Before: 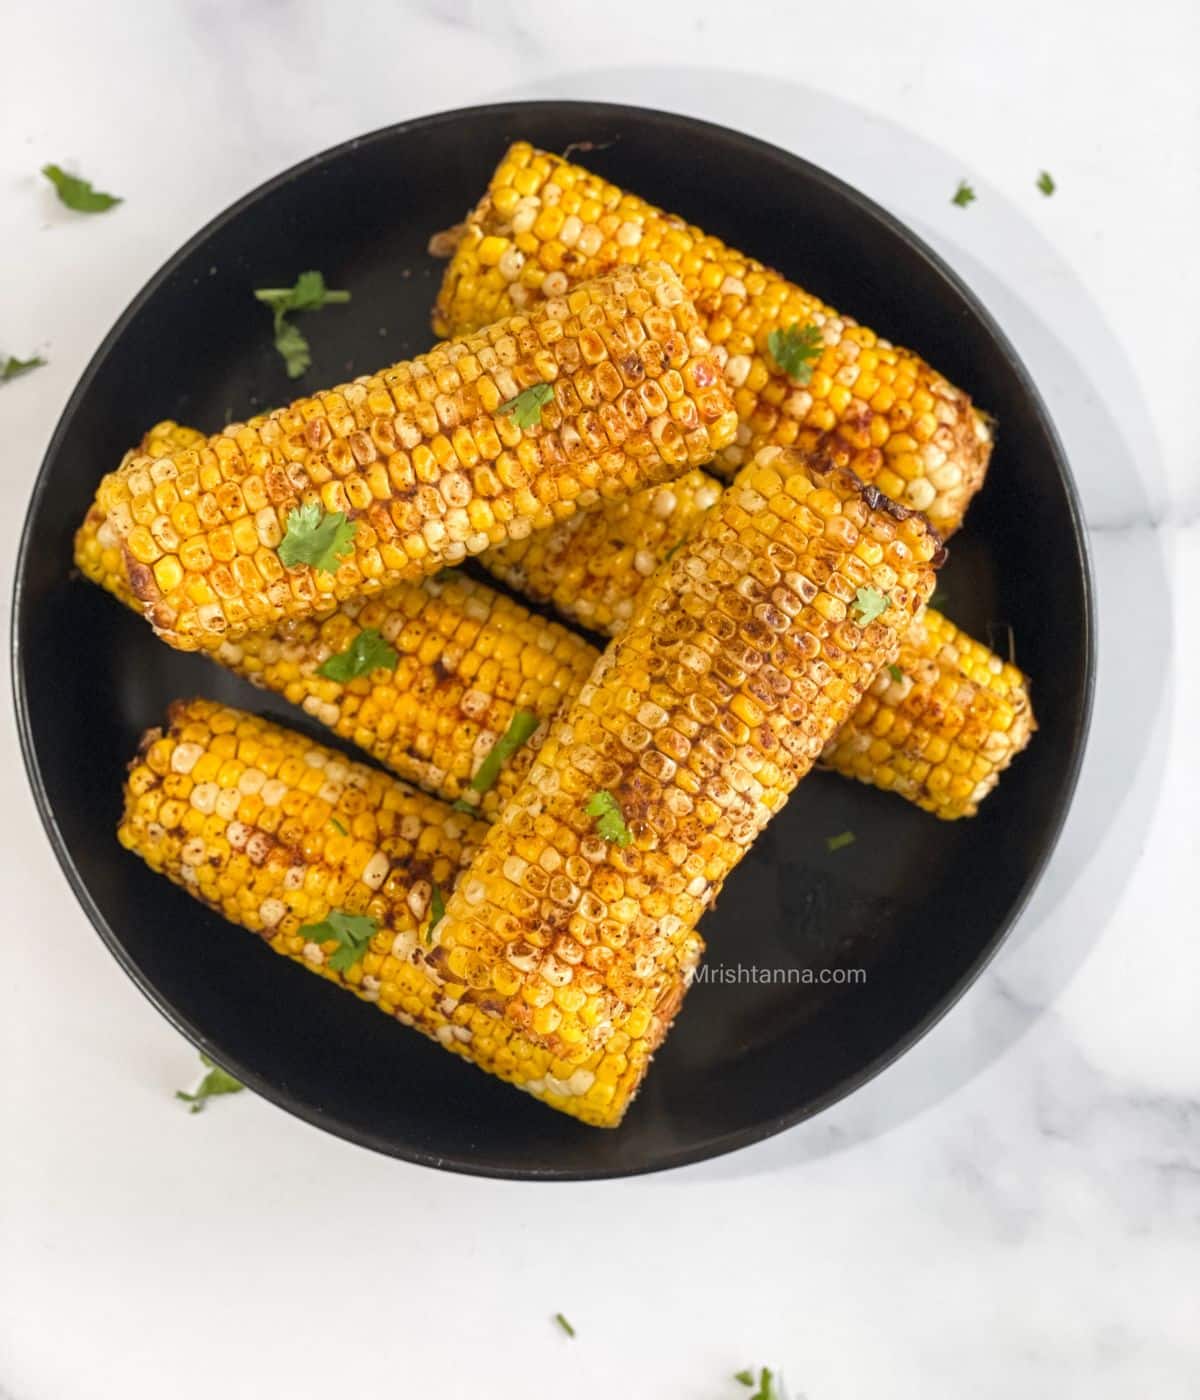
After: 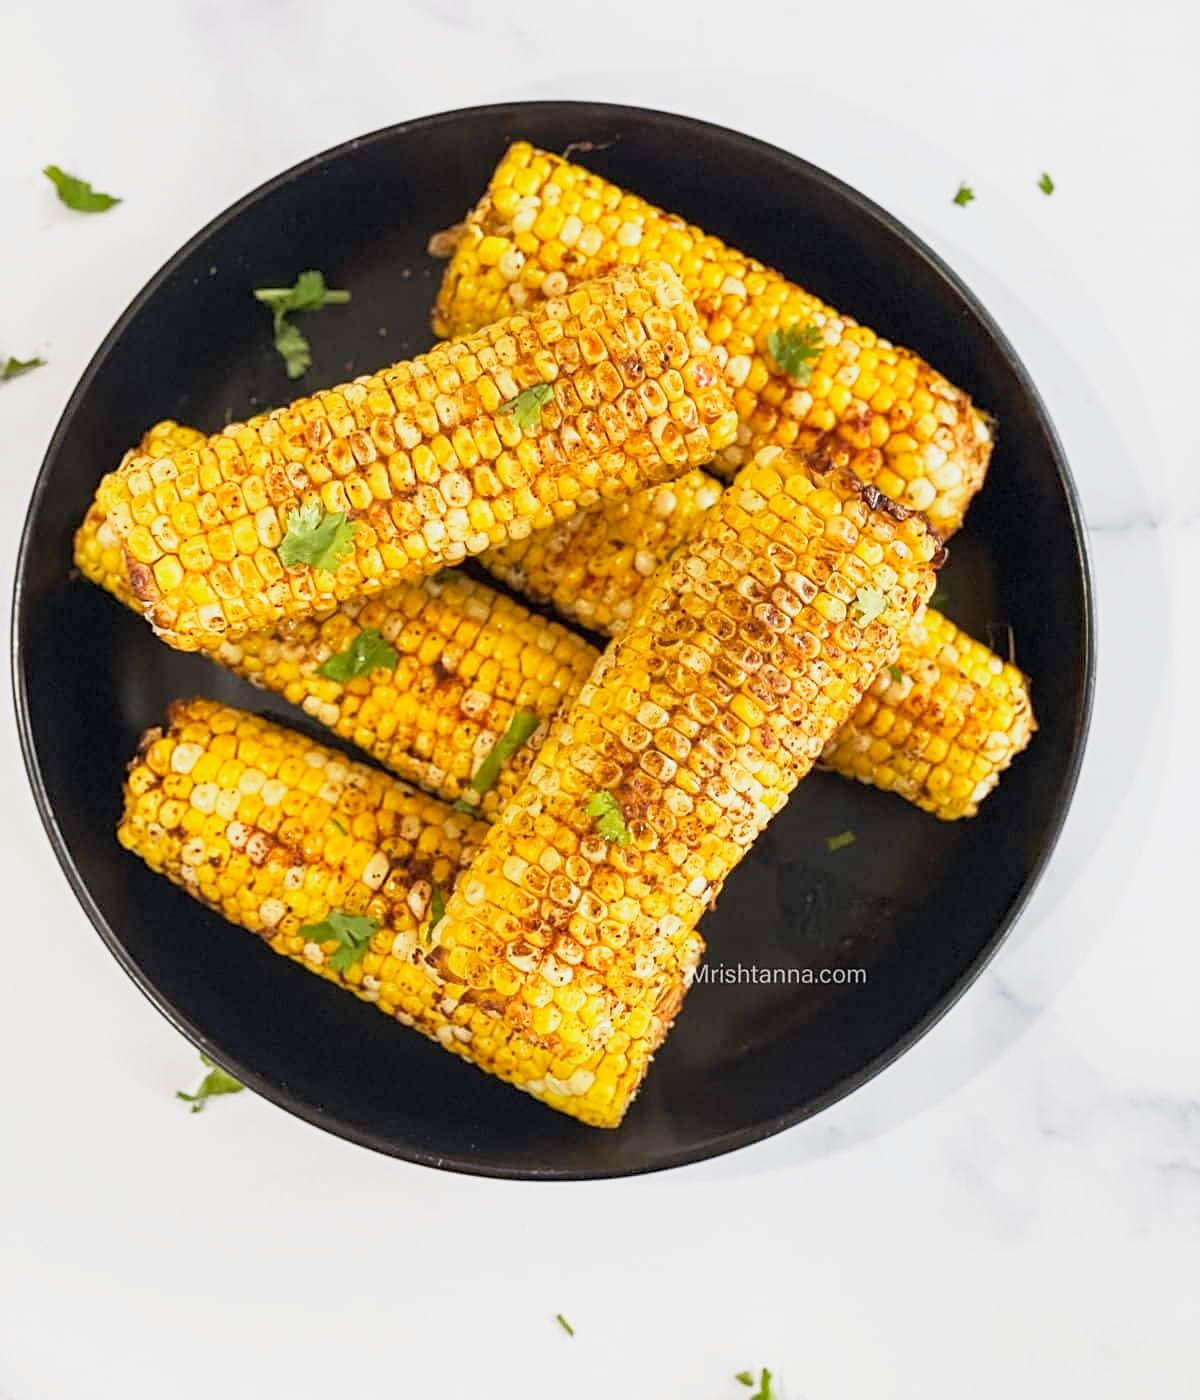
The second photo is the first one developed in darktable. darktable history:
base curve: curves: ch0 [(0, 0) (0.088, 0.125) (0.176, 0.251) (0.354, 0.501) (0.613, 0.749) (1, 0.877)], preserve colors none
sharpen: on, module defaults
haze removal: strength 0.286, distance 0.249, compatibility mode true, adaptive false
